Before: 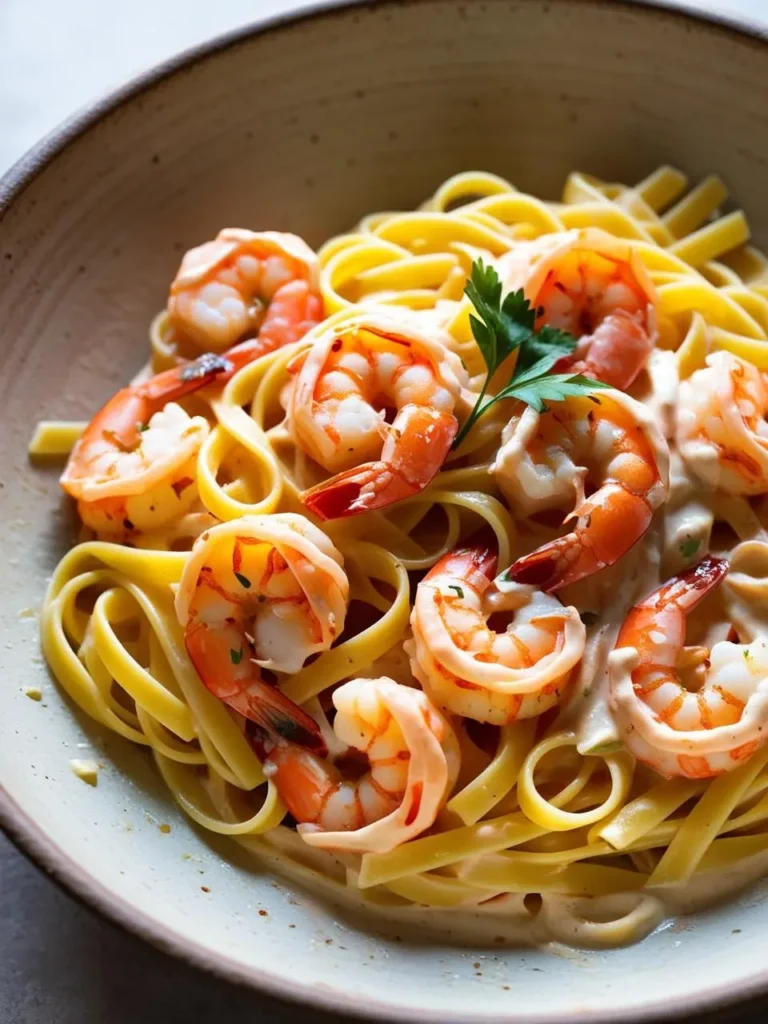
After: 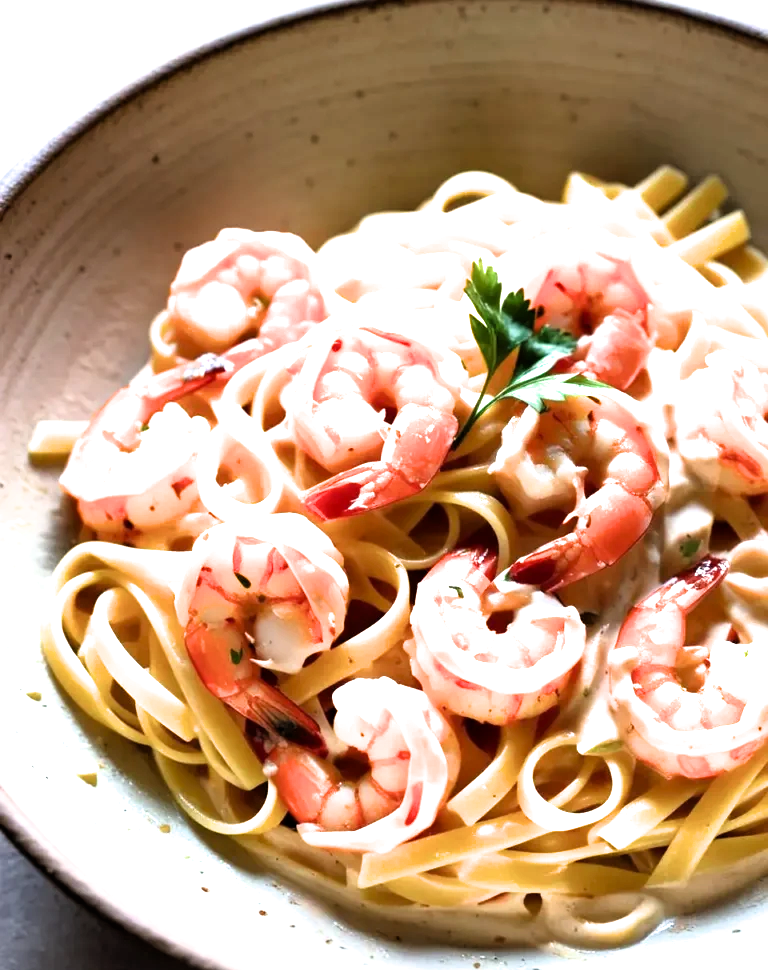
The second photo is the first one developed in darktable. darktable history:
crop and rotate: top 0%, bottom 5.193%
exposure: black level correction 0.001, exposure 0.967 EV, compensate exposure bias true, compensate highlight preservation false
filmic rgb: black relative exposure -8.19 EV, white relative exposure 2.2 EV, target white luminance 99.956%, hardness 7.19, latitude 75.39%, contrast 1.317, highlights saturation mix -2.19%, shadows ↔ highlights balance 30.18%
